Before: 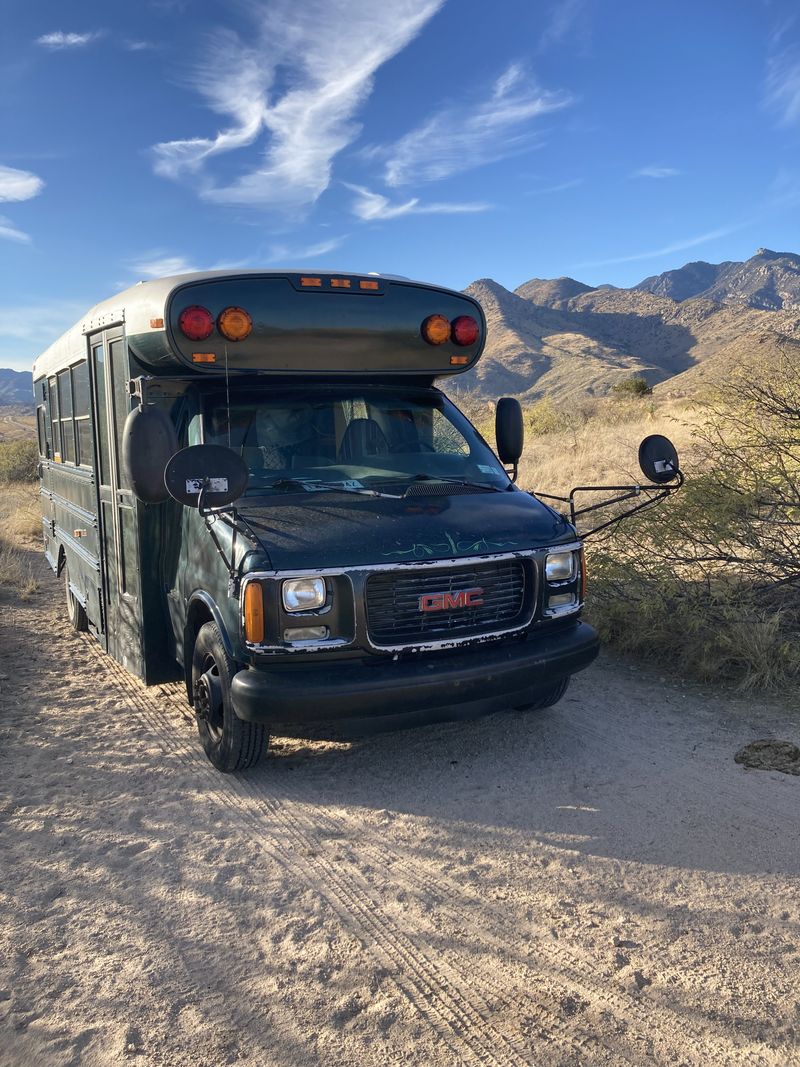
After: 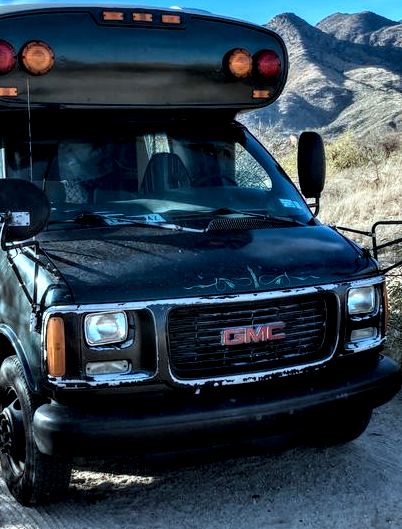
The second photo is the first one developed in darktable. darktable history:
color correction: highlights a* -10.44, highlights b* -19.43
contrast equalizer: y [[0.514, 0.573, 0.581, 0.508, 0.5, 0.5], [0.5 ×6], [0.5 ×6], [0 ×6], [0 ×6]]
filmic rgb: black relative exposure -12.13 EV, white relative exposure 2.82 EV, target black luminance 0%, hardness 8.13, latitude 70.31%, contrast 1.137, highlights saturation mix 11.49%, shadows ↔ highlights balance -0.387%
exposure: exposure 0.014 EV, compensate highlight preservation false
crop: left 24.794%, top 24.993%, right 24.834%, bottom 25.36%
contrast brightness saturation: contrast 0.044, saturation 0.159
local contrast: highlights 60%, shadows 62%, detail 160%
tone equalizer: on, module defaults
